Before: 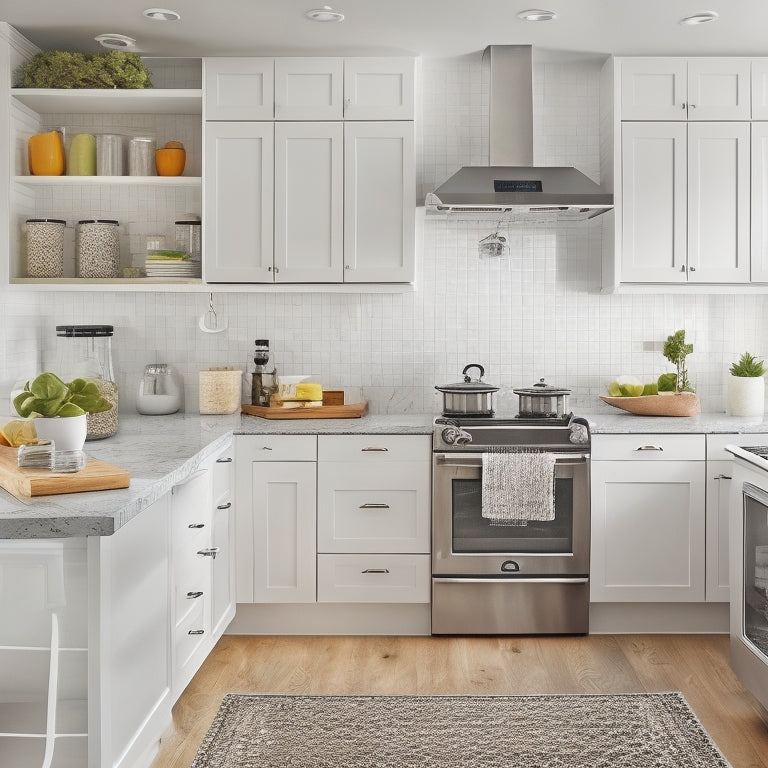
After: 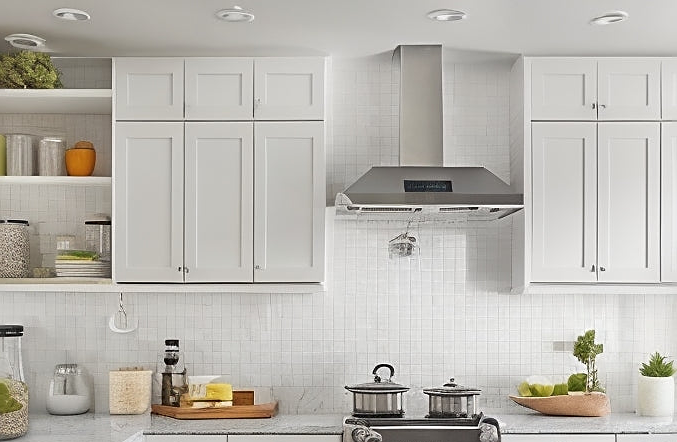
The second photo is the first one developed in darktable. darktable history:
sharpen: on, module defaults
crop and rotate: left 11.772%, bottom 42.376%
